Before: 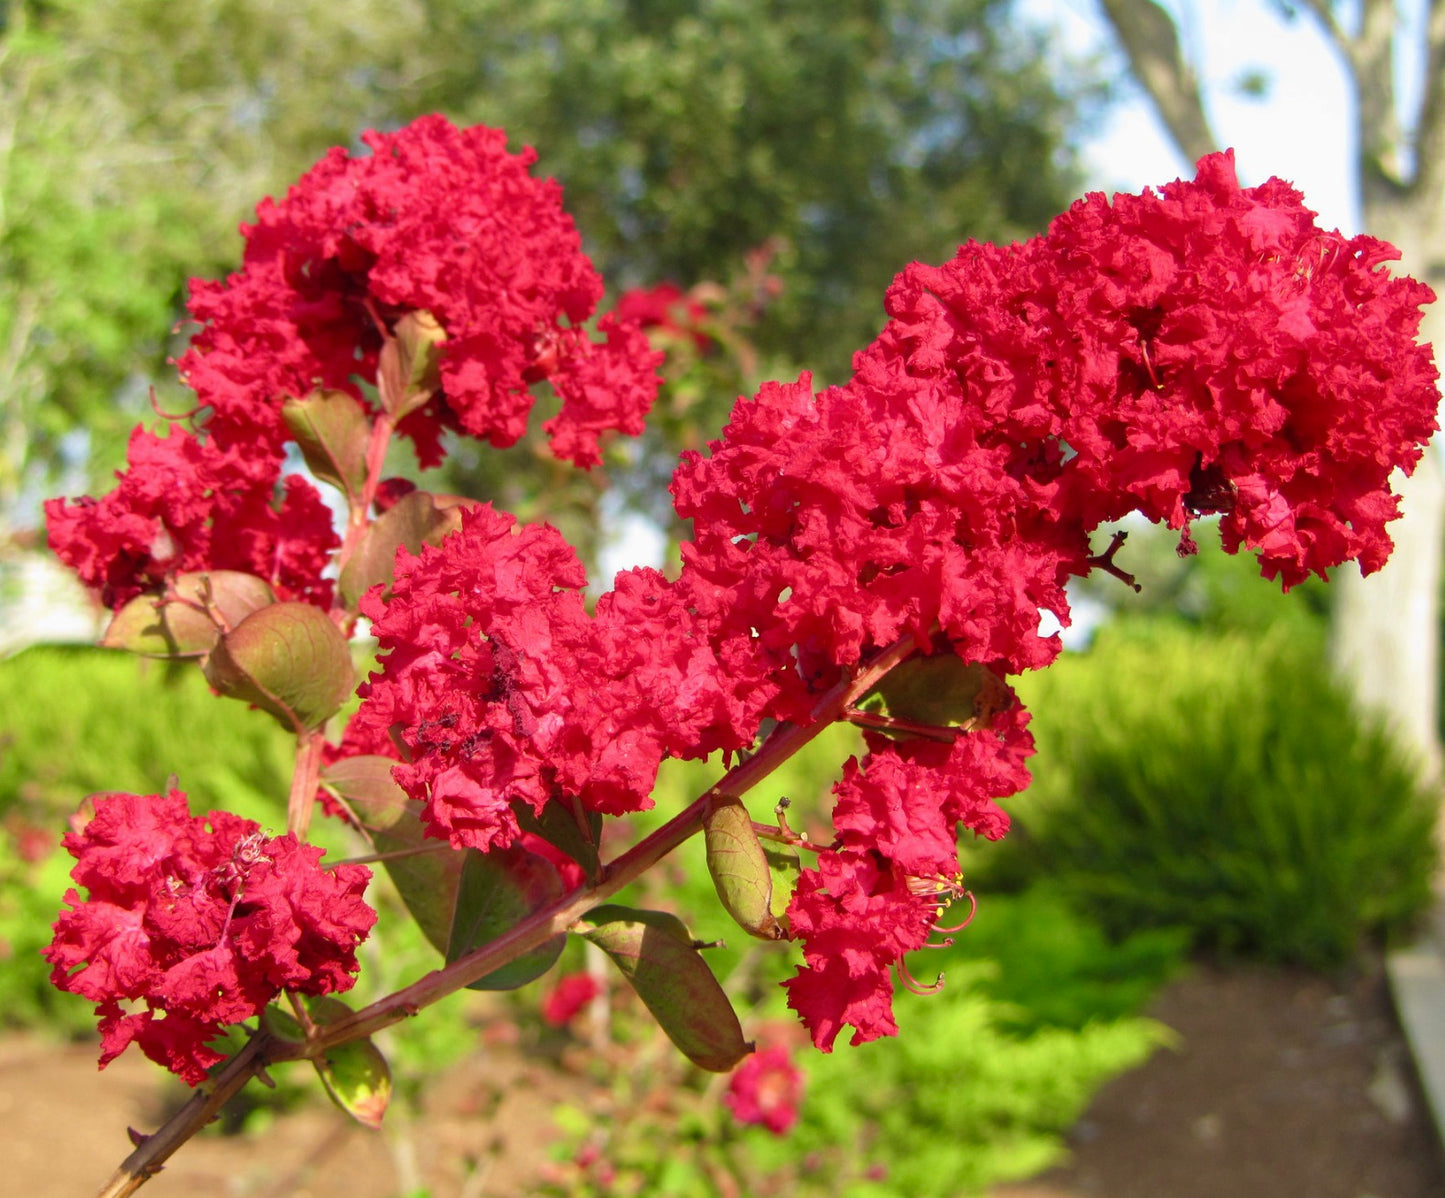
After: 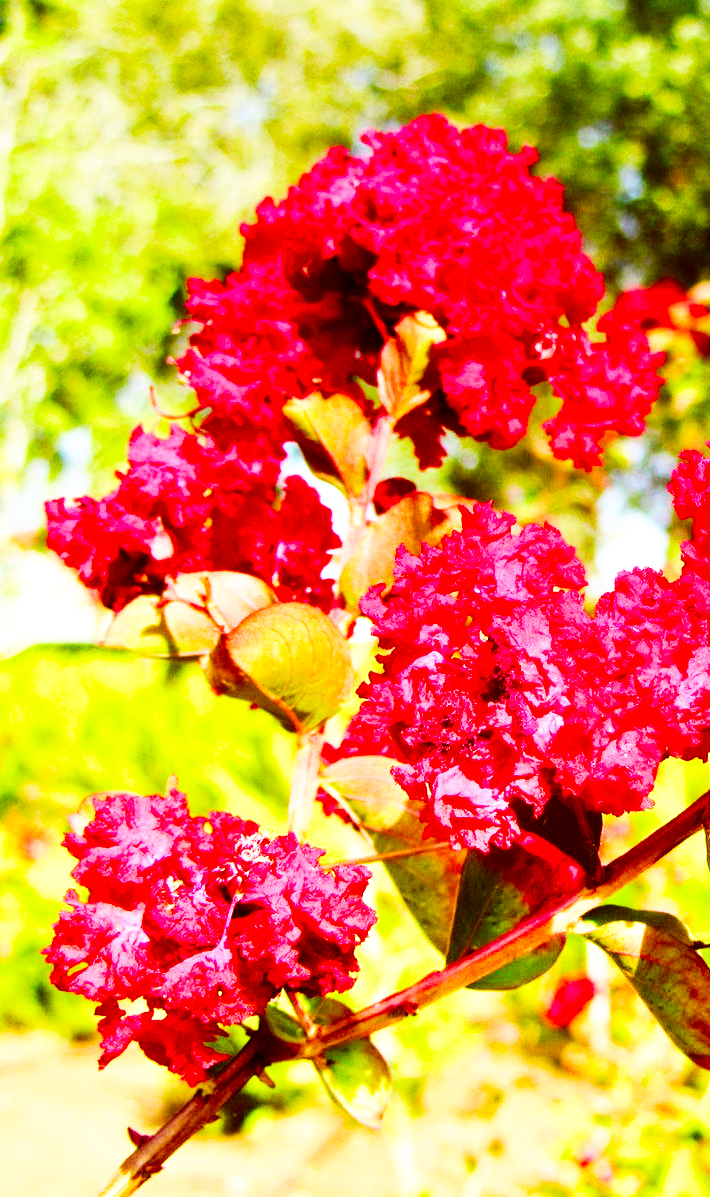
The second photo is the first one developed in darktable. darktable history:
color balance rgb: shadows lift › luminance -20%, power › hue 72.24°, highlights gain › luminance 15%, global offset › hue 171.6°, perceptual saturation grading › global saturation 14.09%, perceptual saturation grading › highlights -25%, perceptual saturation grading › shadows 25%, global vibrance 25%, contrast 10%
crop and rotate: left 0%, top 0%, right 50.845%
contrast brightness saturation: contrast 0.21, brightness -0.11, saturation 0.21
base curve: curves: ch0 [(0, 0) (0.007, 0.004) (0.027, 0.03) (0.046, 0.07) (0.207, 0.54) (0.442, 0.872) (0.673, 0.972) (1, 1)], preserve colors none
color balance: lift [1, 1.015, 1.004, 0.985], gamma [1, 0.958, 0.971, 1.042], gain [1, 0.956, 0.977, 1.044]
tone equalizer: -8 EV 0.001 EV, -7 EV -0.004 EV, -6 EV 0.009 EV, -5 EV 0.032 EV, -4 EV 0.276 EV, -3 EV 0.644 EV, -2 EV 0.584 EV, -1 EV 0.187 EV, +0 EV 0.024 EV
graduated density: on, module defaults
